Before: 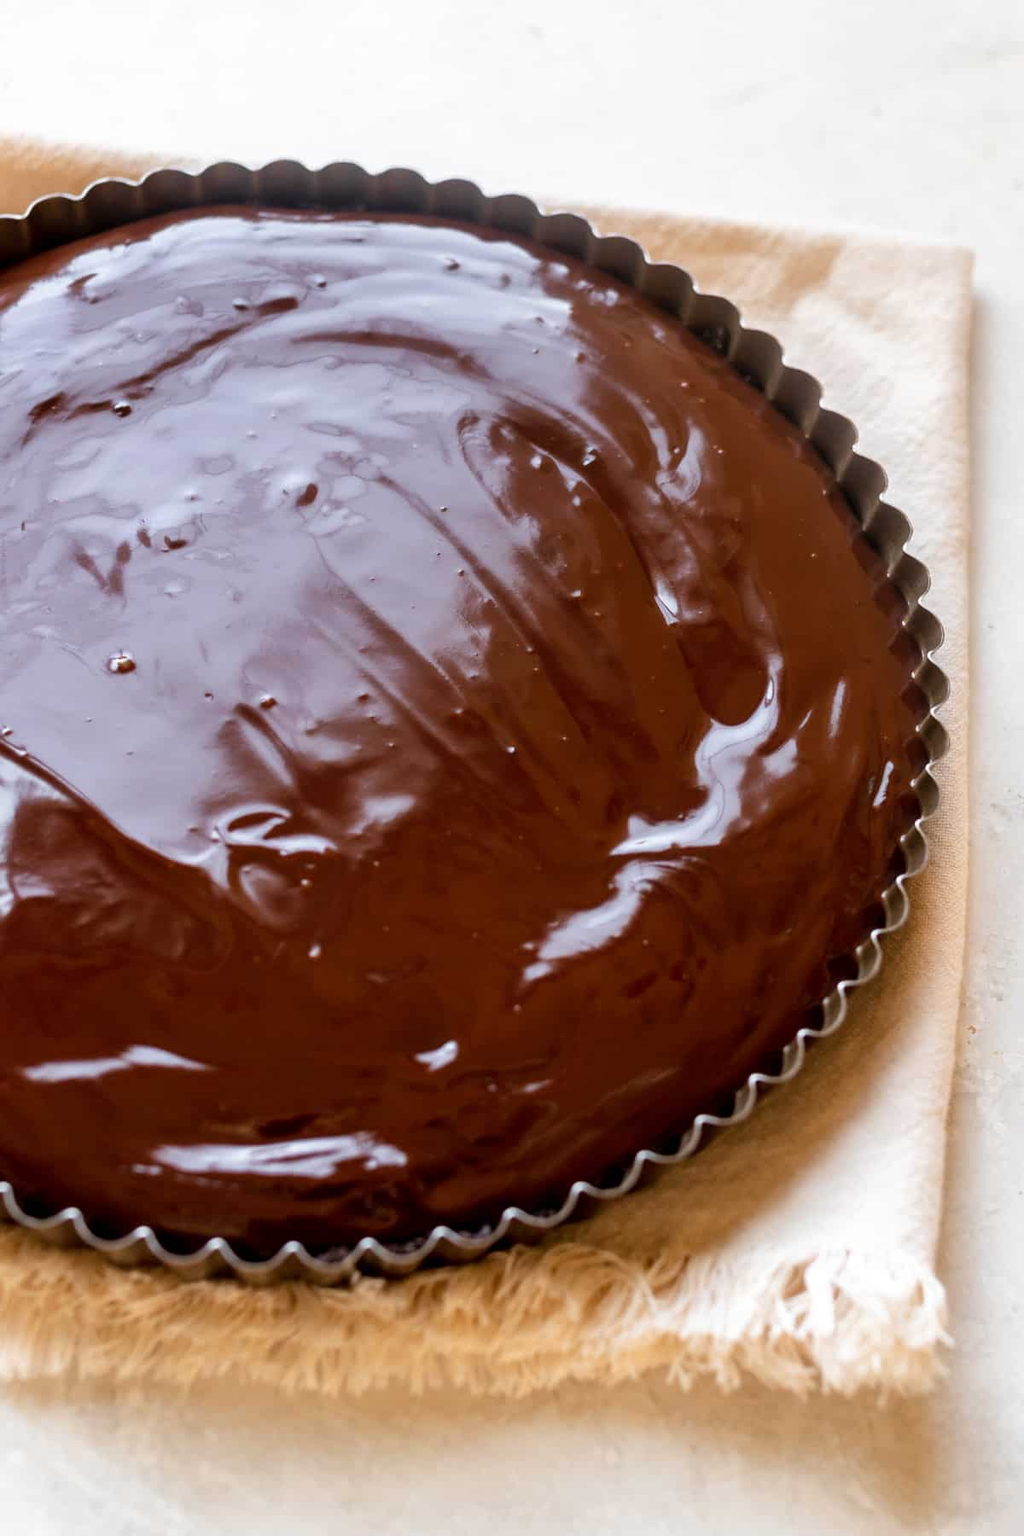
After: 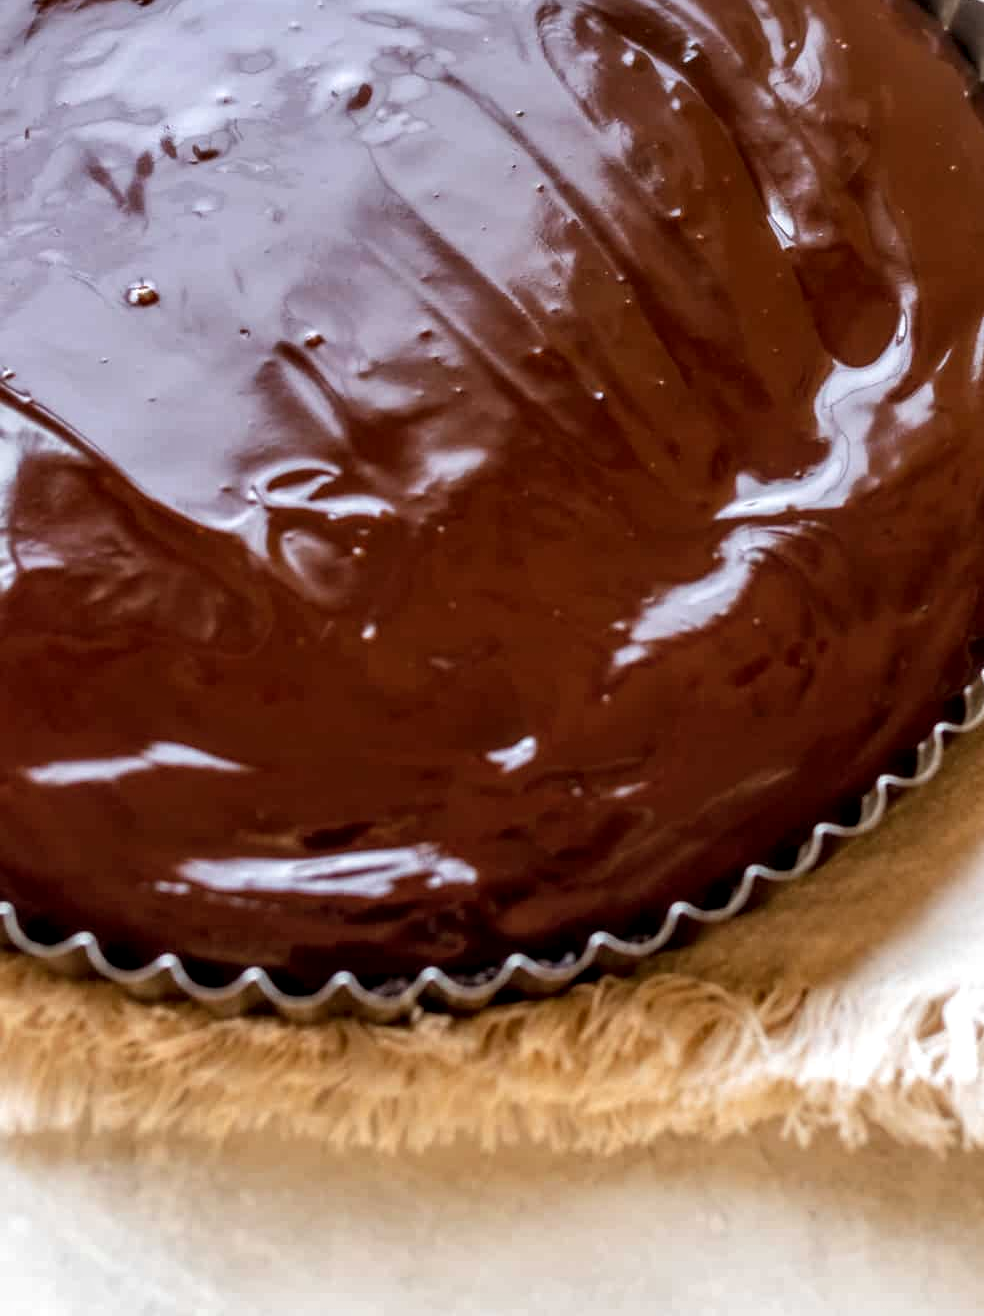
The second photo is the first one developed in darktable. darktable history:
local contrast: highlights 61%, detail 143%, midtone range 0.423
crop: top 26.878%, right 17.994%
